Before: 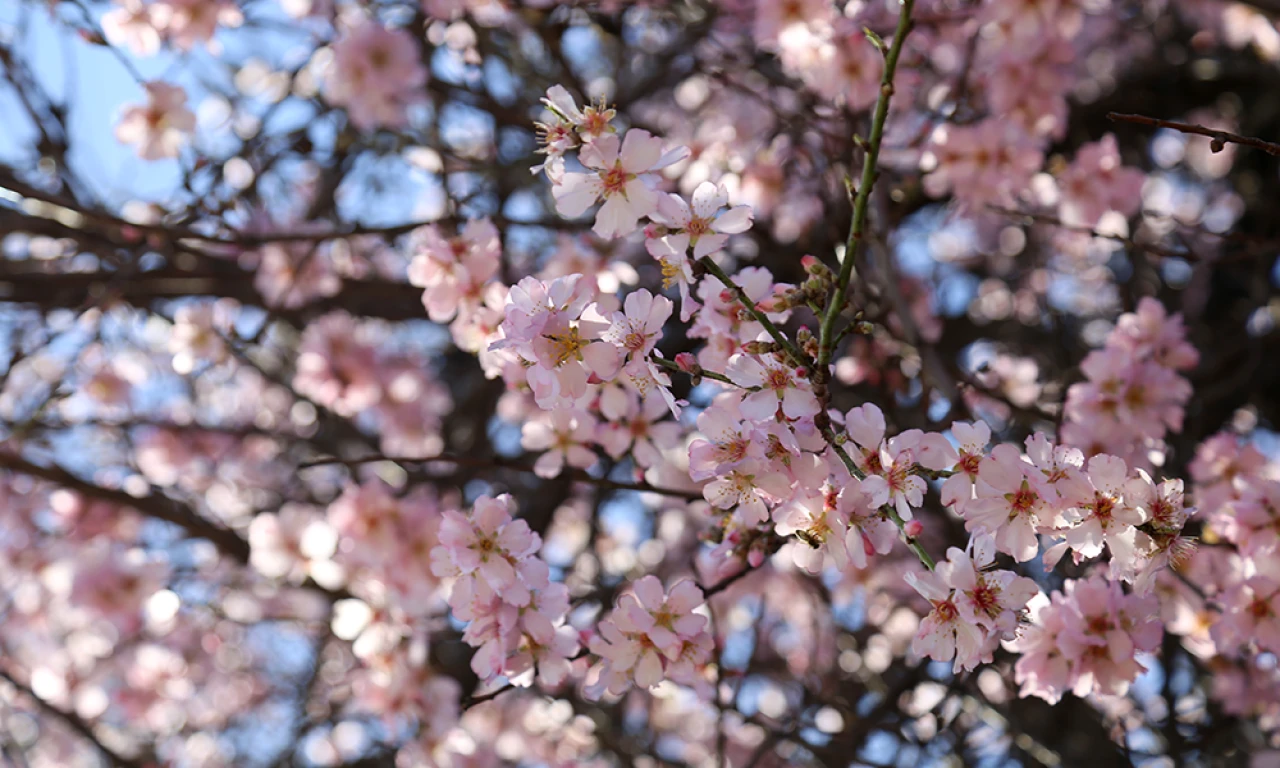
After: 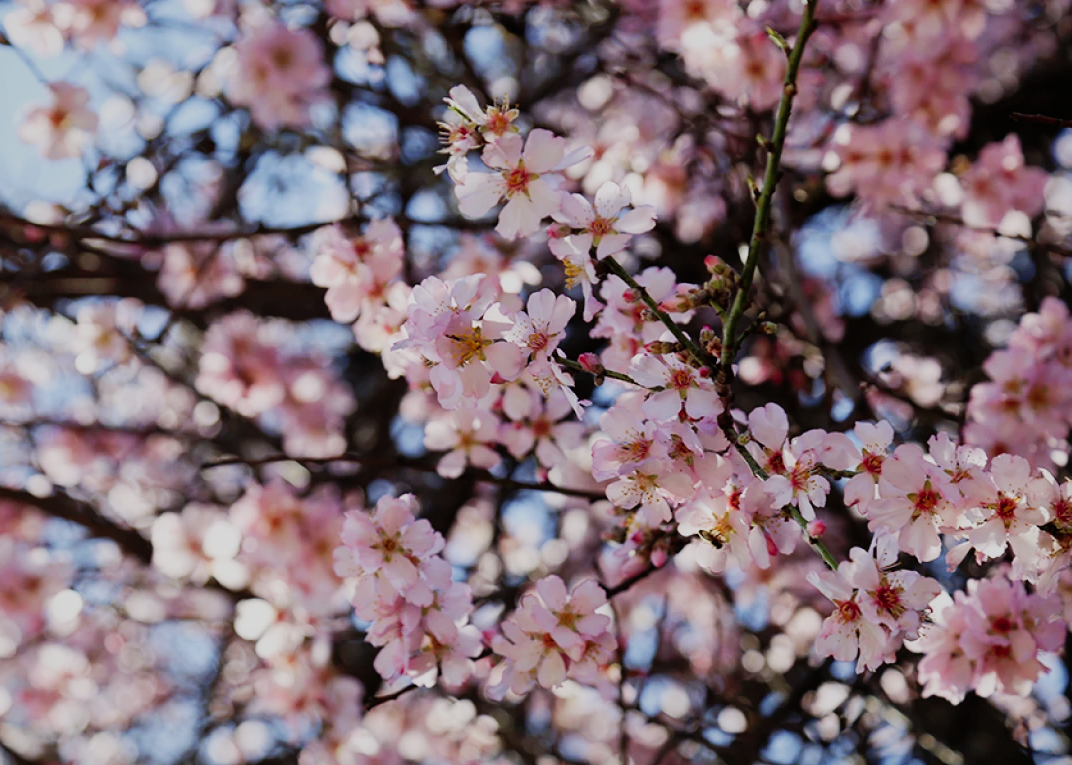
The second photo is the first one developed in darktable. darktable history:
crop: left 7.598%, right 7.873%
exposure: exposure -0.021 EV, compensate highlight preservation false
sigmoid: contrast 1.7, skew -0.2, preserve hue 0%, red attenuation 0.1, red rotation 0.035, green attenuation 0.1, green rotation -0.017, blue attenuation 0.15, blue rotation -0.052, base primaries Rec2020
shadows and highlights: on, module defaults
